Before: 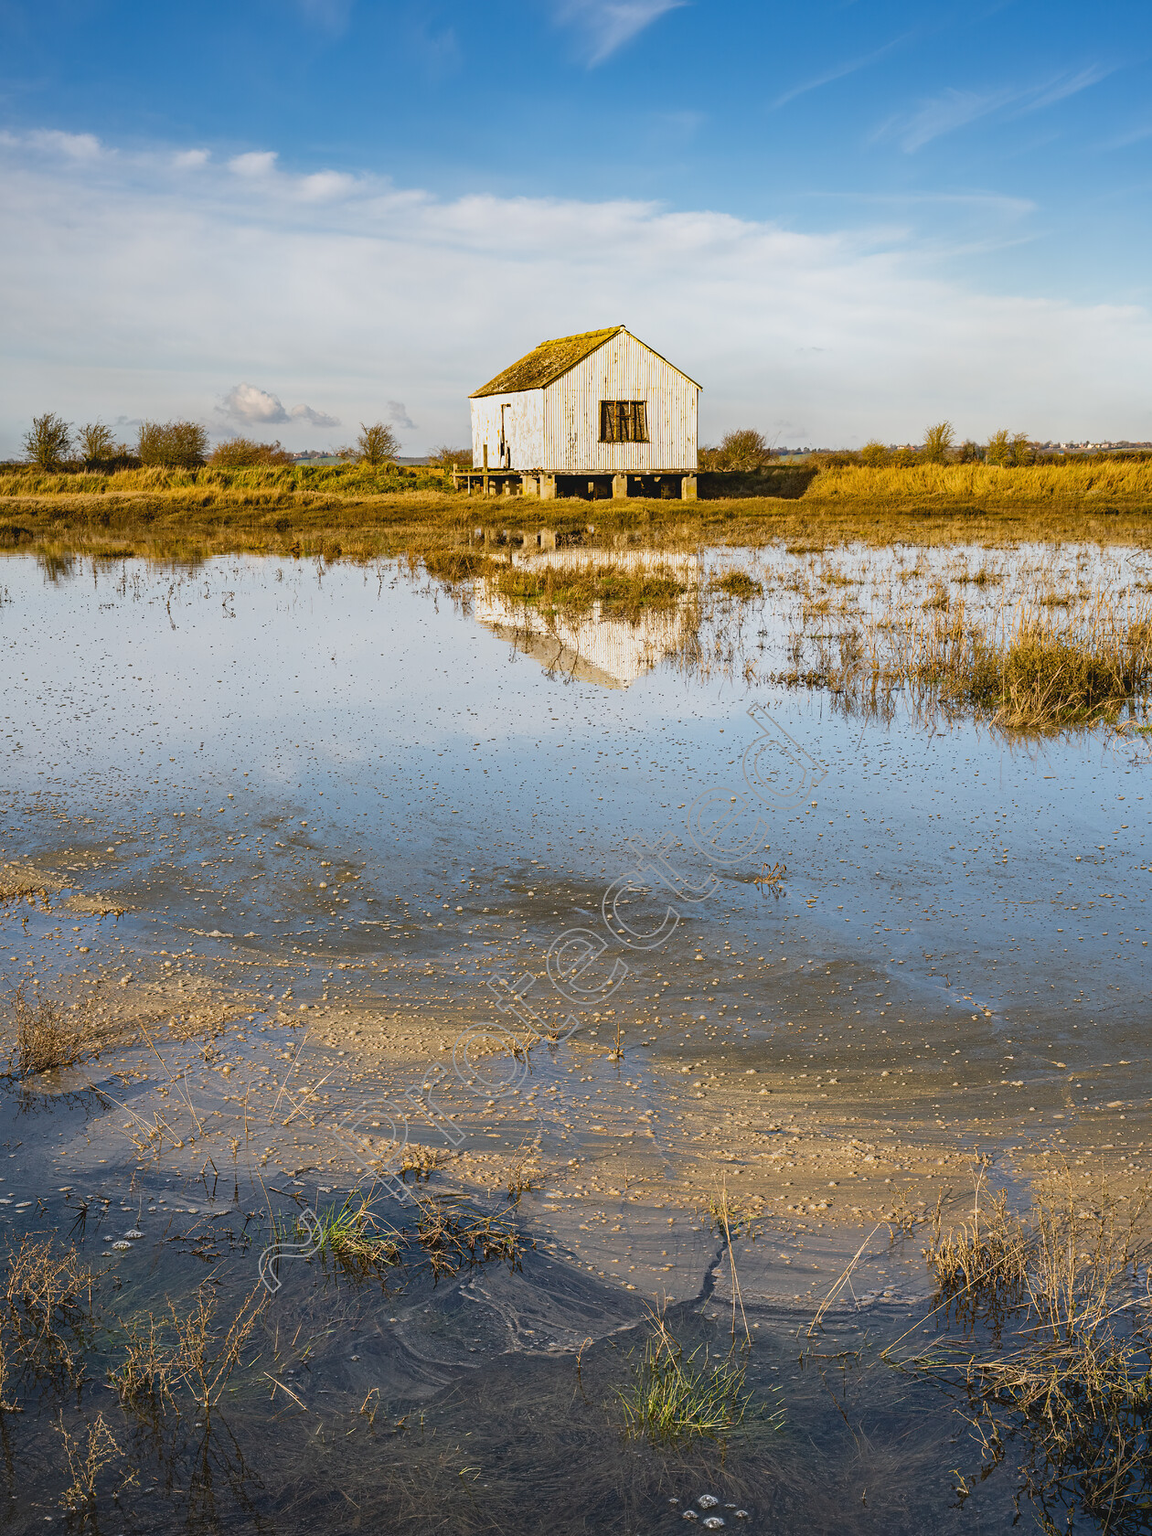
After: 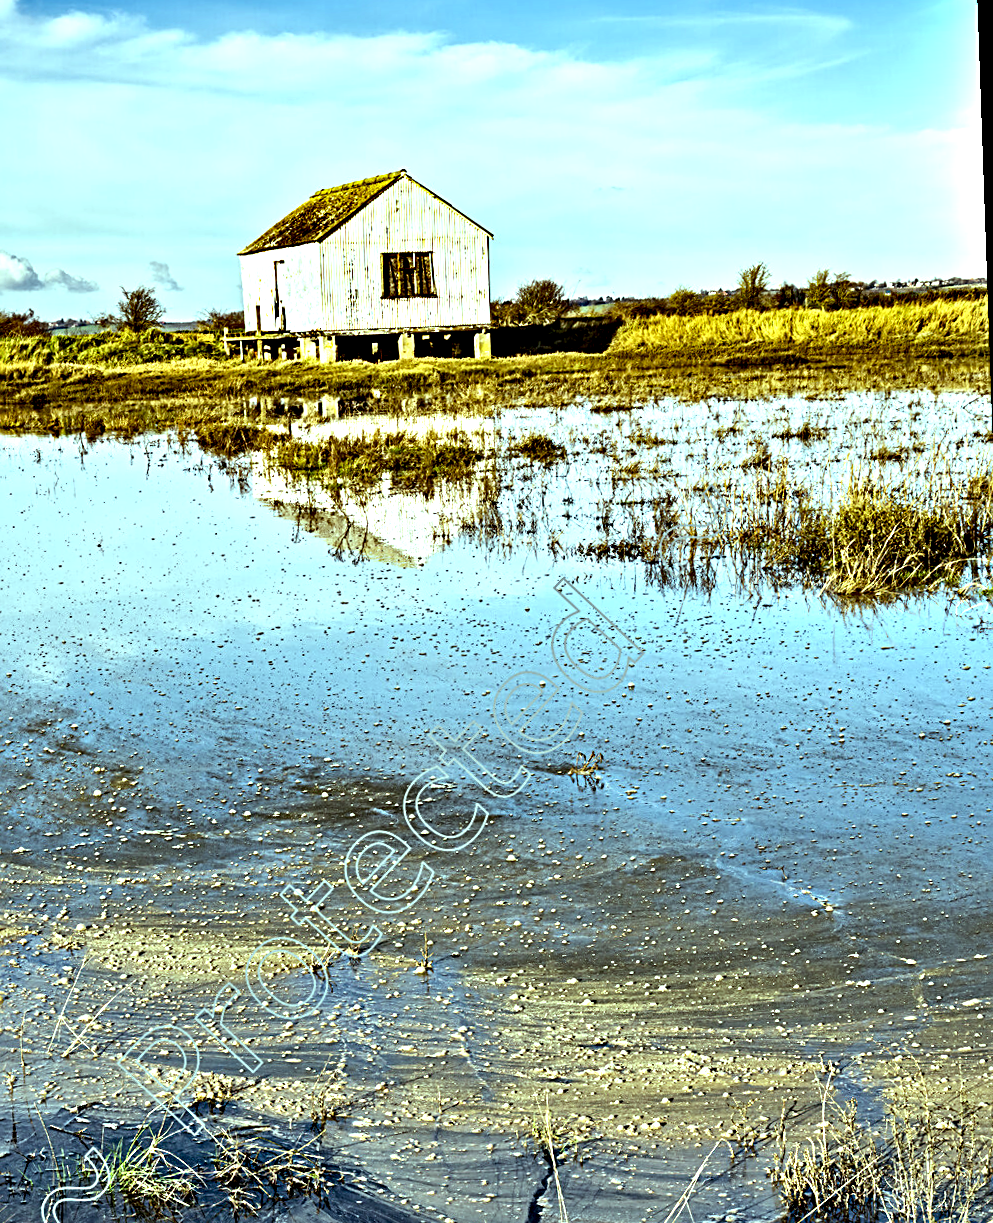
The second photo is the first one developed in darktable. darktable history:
color balance: mode lift, gamma, gain (sRGB), lift [0.997, 0.979, 1.021, 1.011], gamma [1, 1.084, 0.916, 0.998], gain [1, 0.87, 1.13, 1.101], contrast 4.55%, contrast fulcrum 38.24%, output saturation 104.09%
exposure: black level correction 0, exposure 0.4 EV, compensate exposure bias true, compensate highlight preservation false
crop and rotate: left 20.74%, top 7.912%, right 0.375%, bottom 13.378%
rotate and perspective: rotation -2°, crop left 0.022, crop right 0.978, crop top 0.049, crop bottom 0.951
sharpen: on, module defaults
contrast equalizer: octaves 7, y [[0.48, 0.654, 0.731, 0.706, 0.772, 0.382], [0.55 ×6], [0 ×6], [0 ×6], [0 ×6]]
